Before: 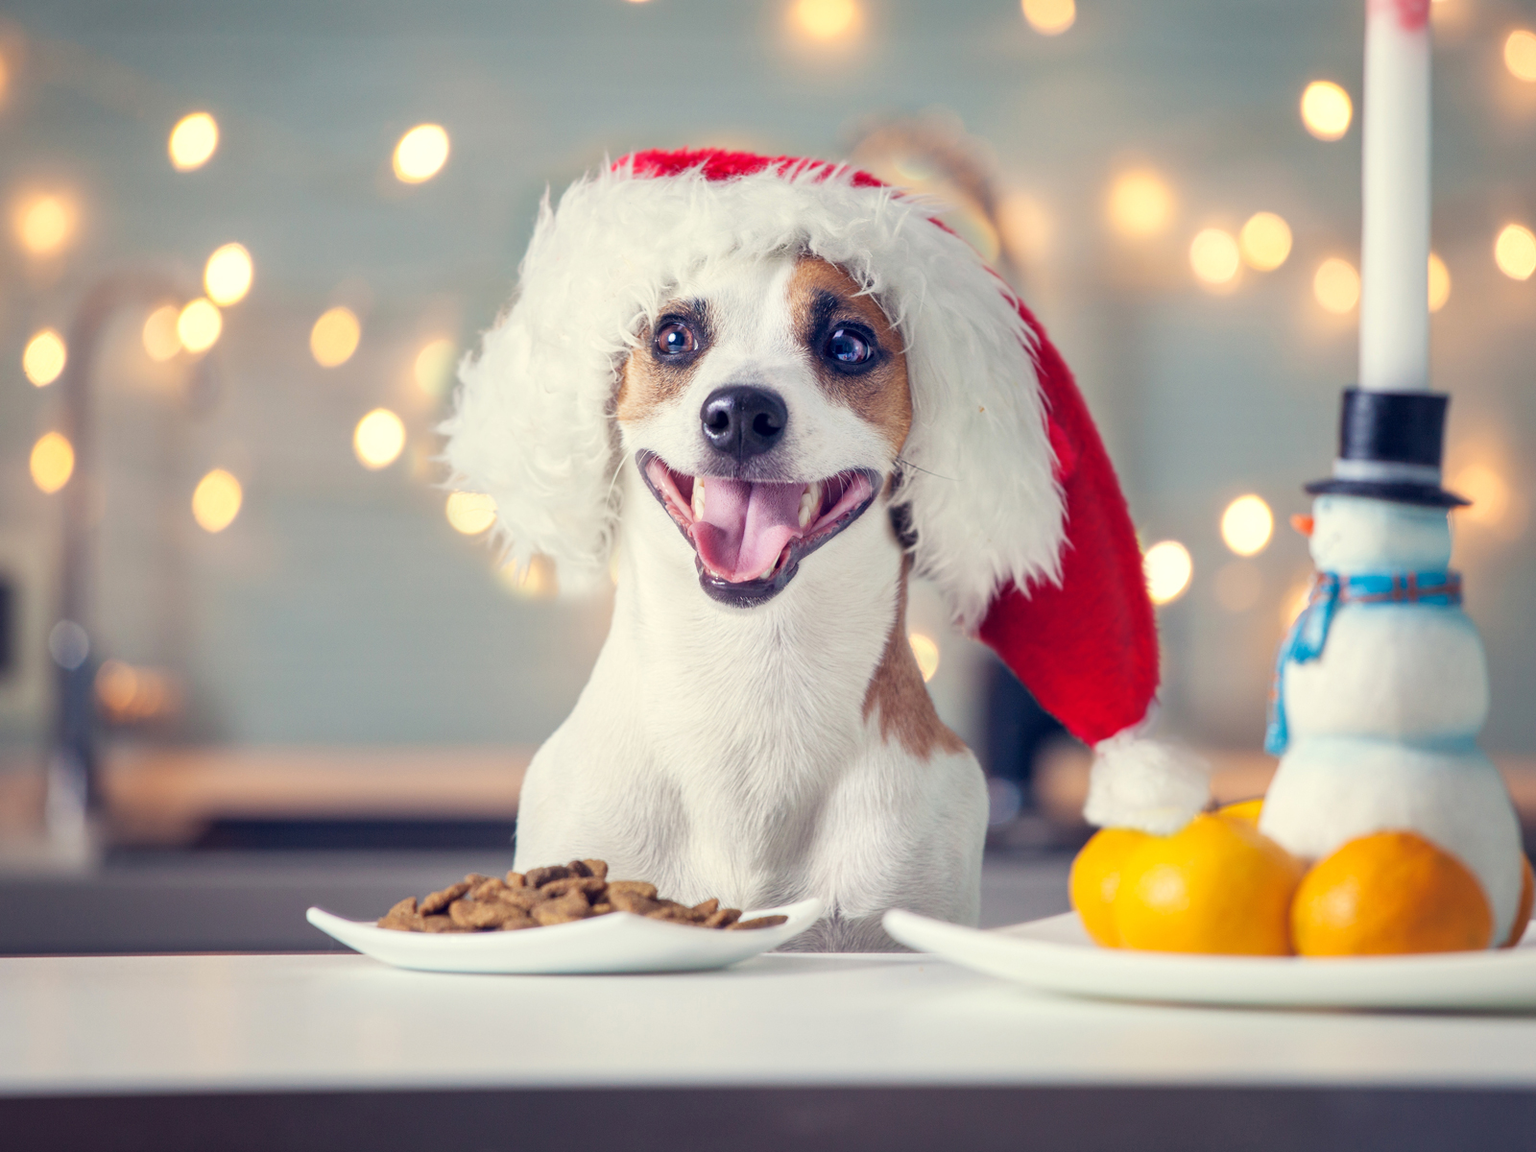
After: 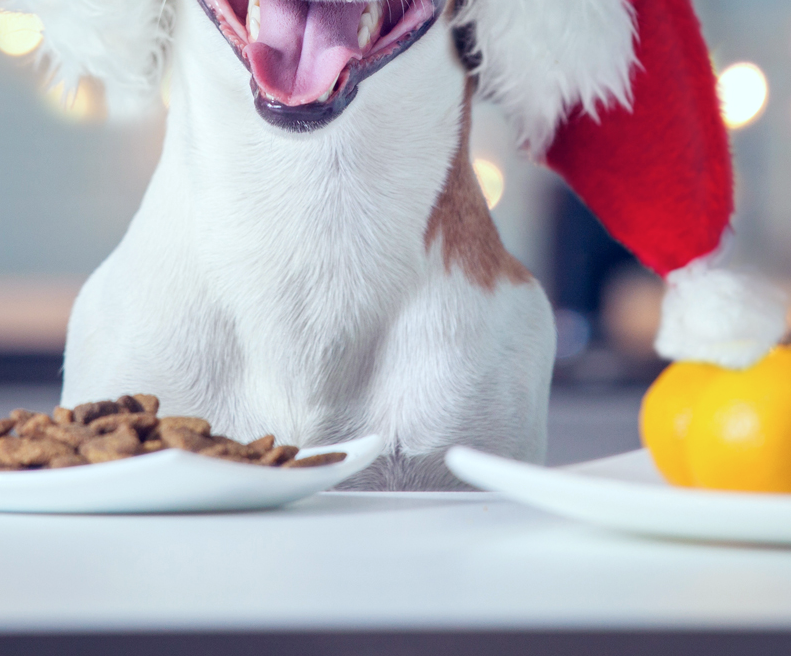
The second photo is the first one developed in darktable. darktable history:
color calibration: x 0.37, y 0.382, temperature 4313.32 K
crop: left 29.672%, top 41.786%, right 20.851%, bottom 3.487%
